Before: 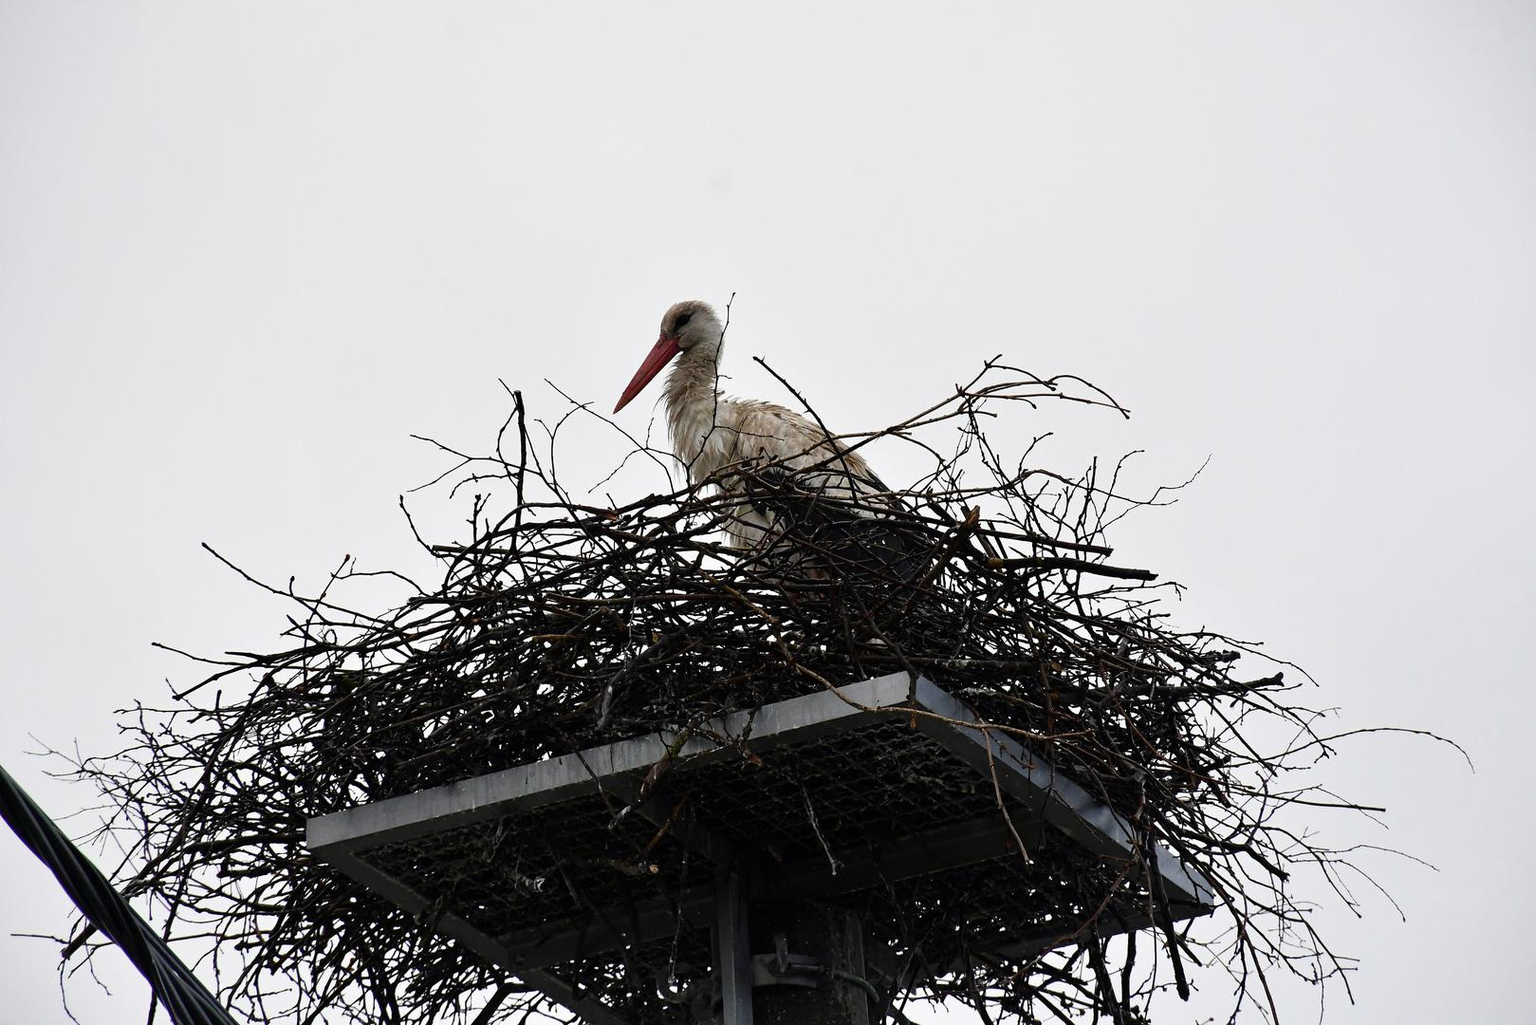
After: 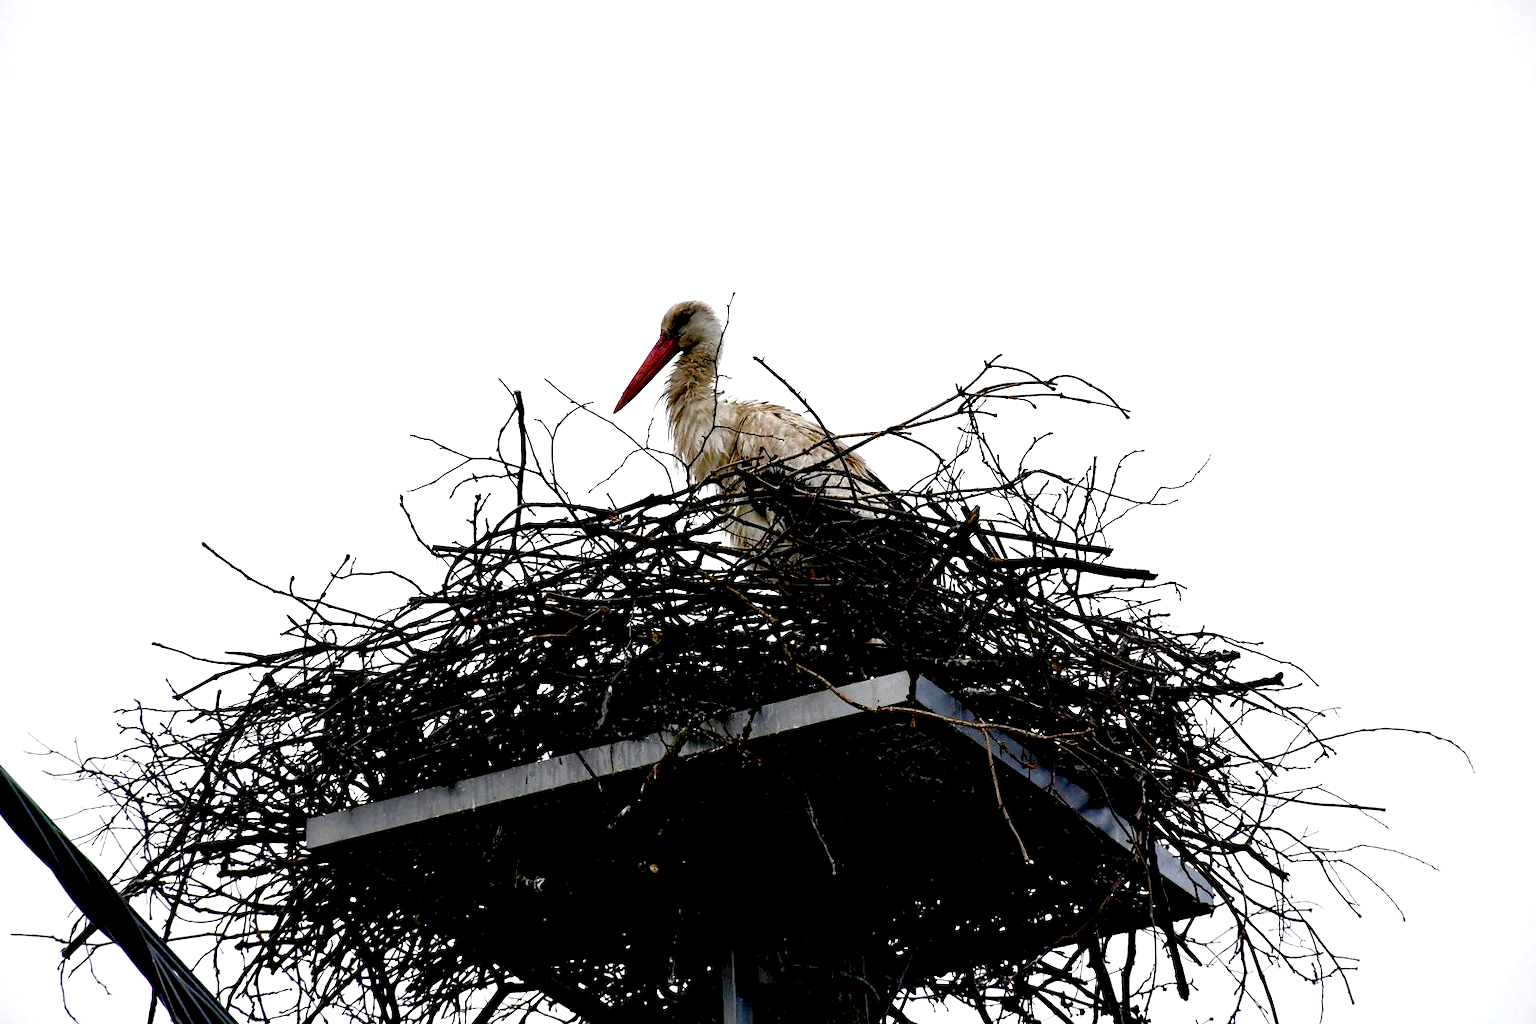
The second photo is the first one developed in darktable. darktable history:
exposure: black level correction 0.025, exposure 0.182 EV, compensate highlight preservation false
color balance rgb: perceptual saturation grading › global saturation 20%, perceptual saturation grading › highlights -50%, perceptual saturation grading › shadows 30%, perceptual brilliance grading › global brilliance 10%, perceptual brilliance grading › shadows 15%
